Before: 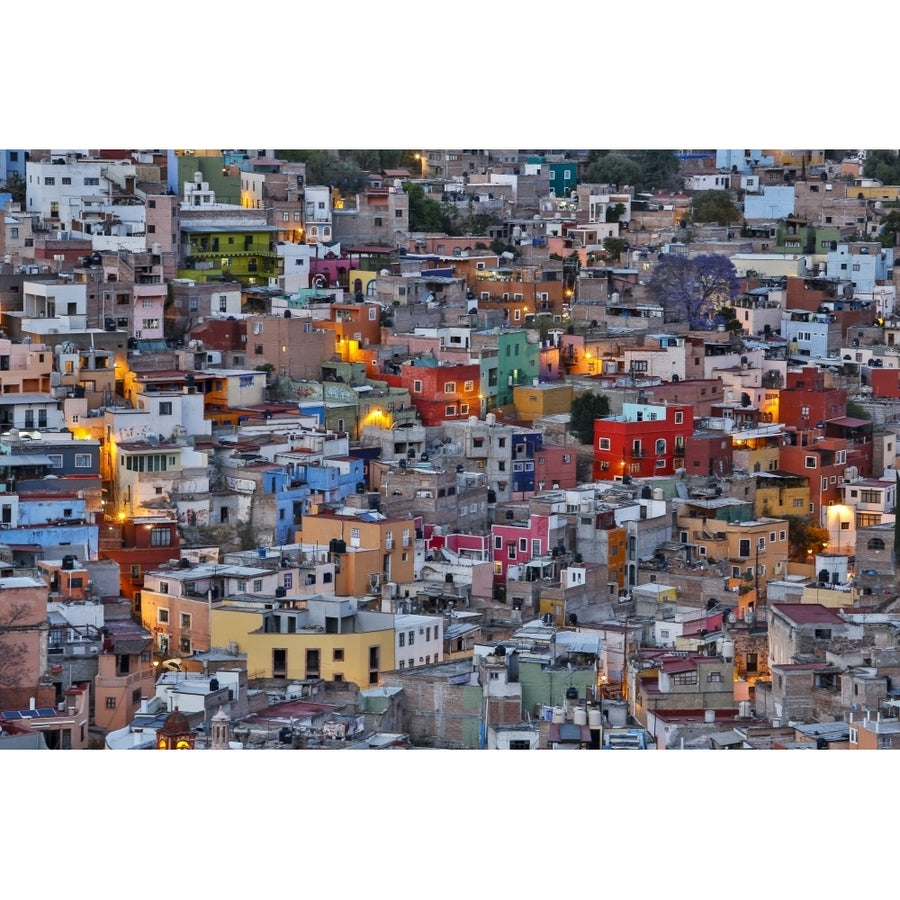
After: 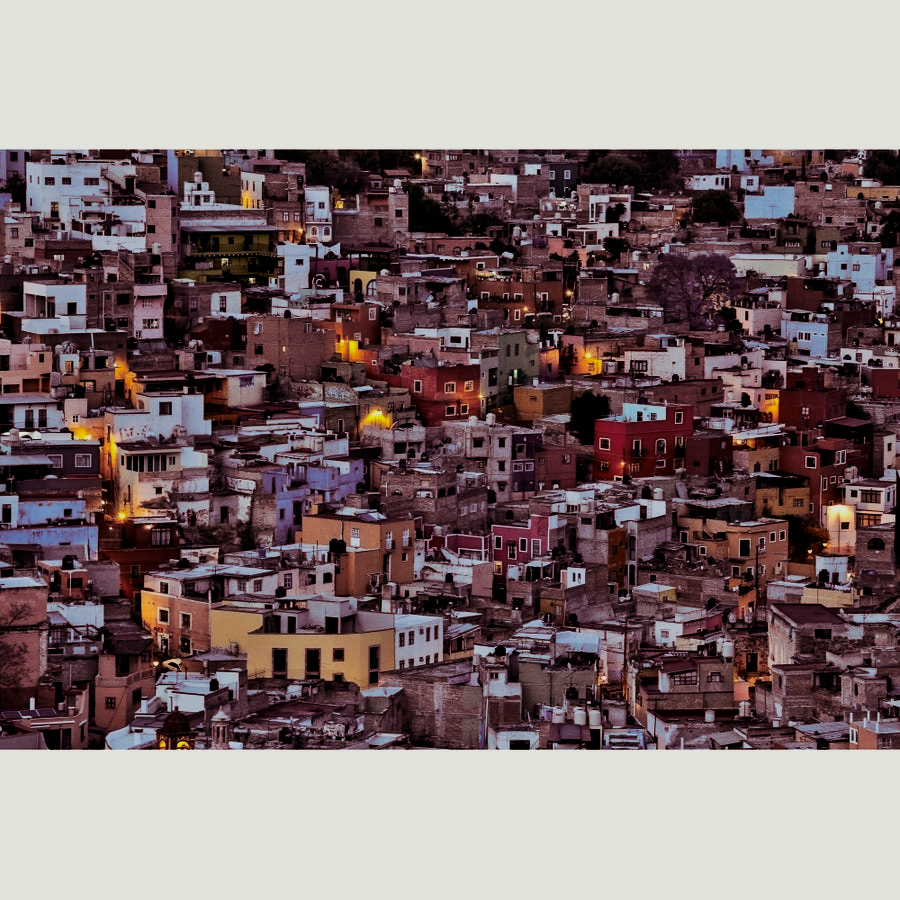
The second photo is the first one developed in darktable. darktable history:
filmic rgb: black relative exposure -5 EV, hardness 2.88, contrast 1.4
contrast brightness saturation: contrast 0.1, brightness -0.26, saturation 0.14
split-toning: on, module defaults
